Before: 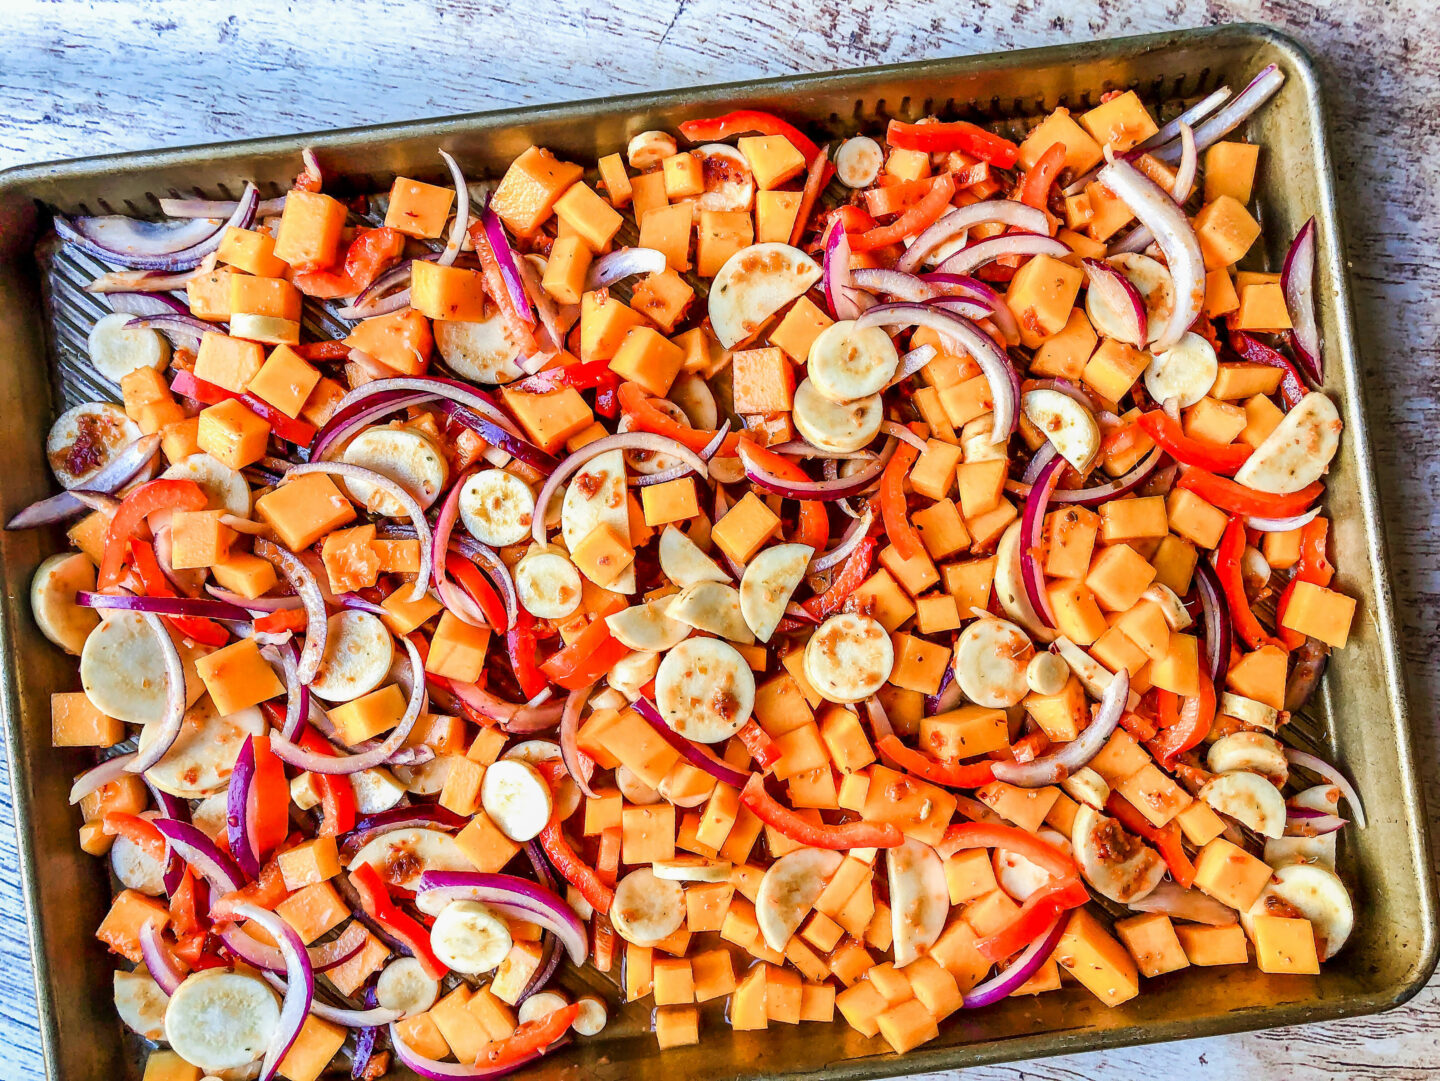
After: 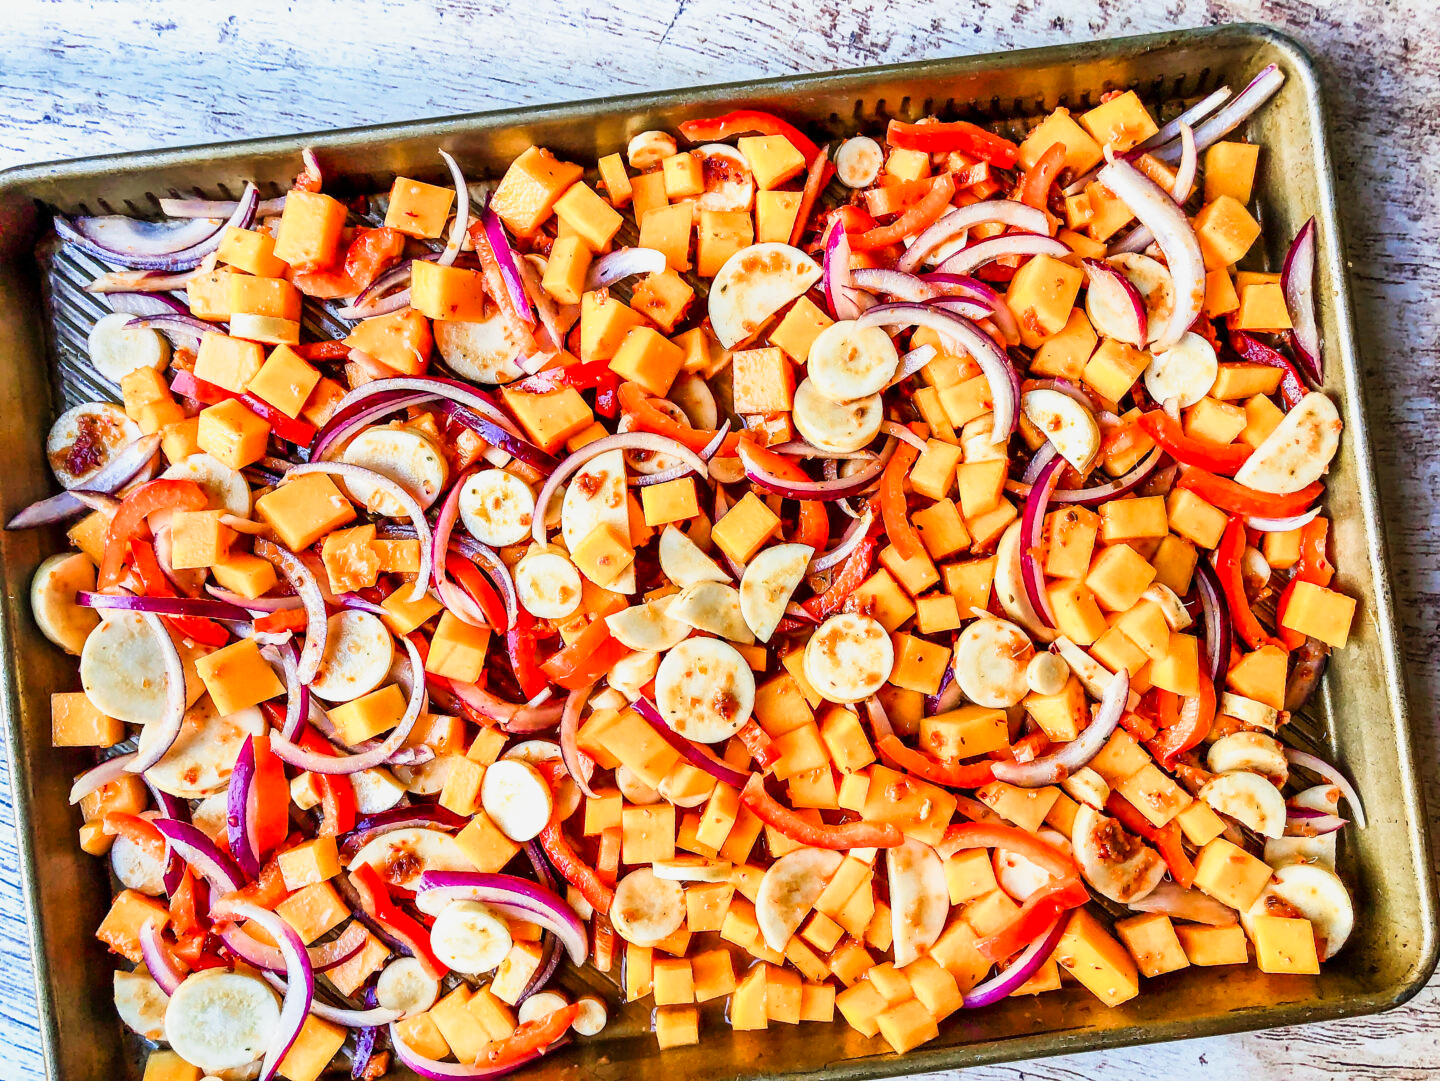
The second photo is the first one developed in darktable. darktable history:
tone curve: curves: ch0 [(0, 0) (0.091, 0.077) (0.517, 0.574) (0.745, 0.82) (0.844, 0.908) (0.909, 0.942) (1, 0.973)]; ch1 [(0, 0) (0.437, 0.404) (0.5, 0.5) (0.534, 0.546) (0.58, 0.603) (0.616, 0.649) (1, 1)]; ch2 [(0, 0) (0.442, 0.415) (0.5, 0.5) (0.535, 0.547) (0.585, 0.62) (1, 1)], preserve colors none
